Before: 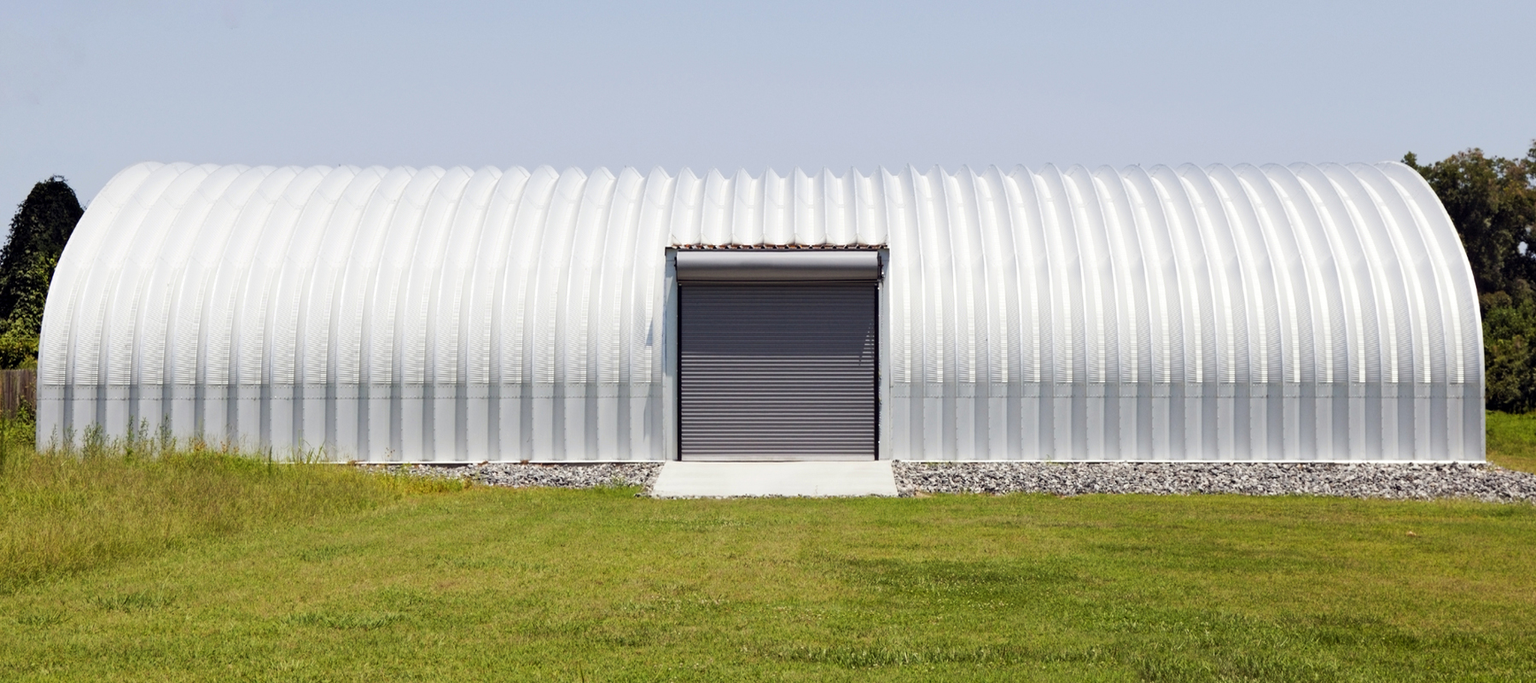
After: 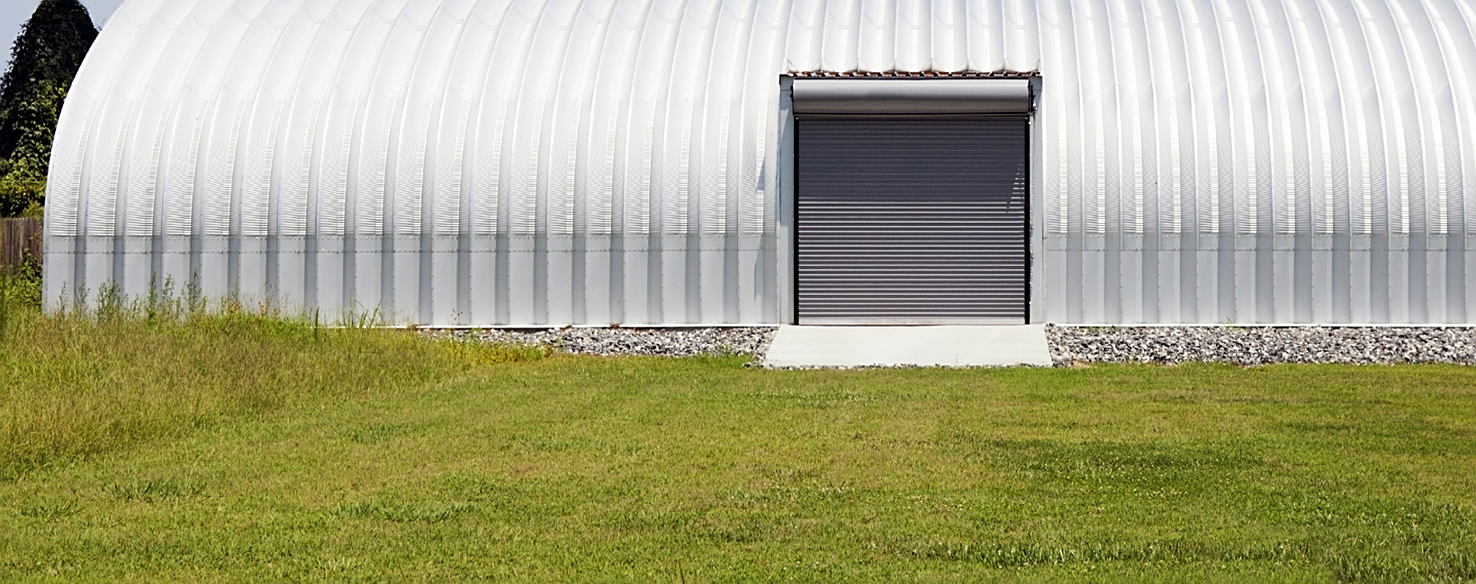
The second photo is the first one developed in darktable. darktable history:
sharpen: on, module defaults
crop: top 26.984%, right 17.982%
